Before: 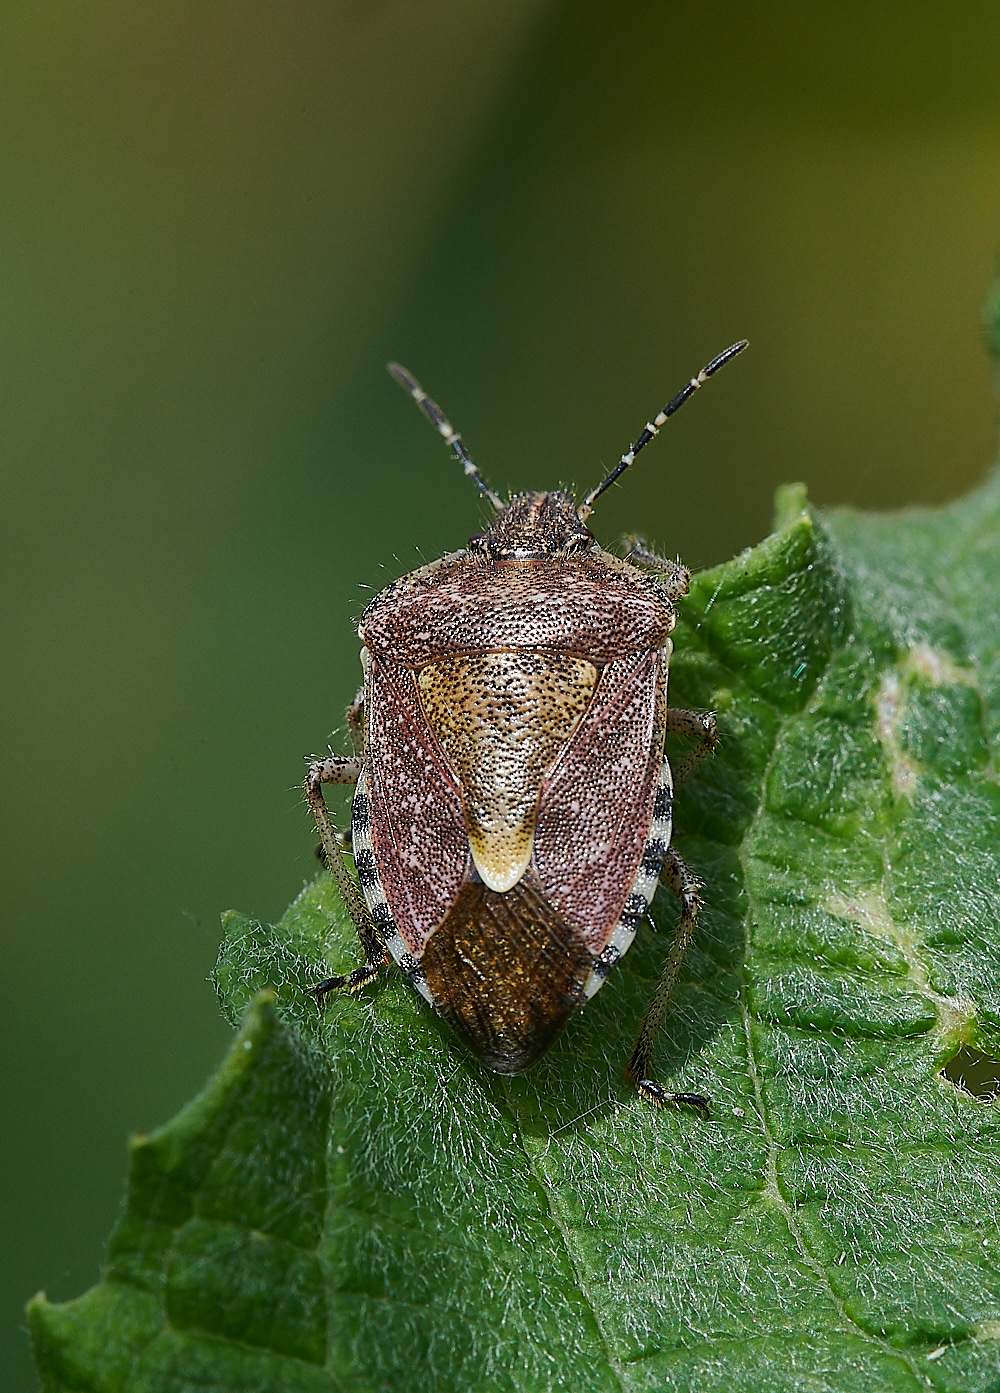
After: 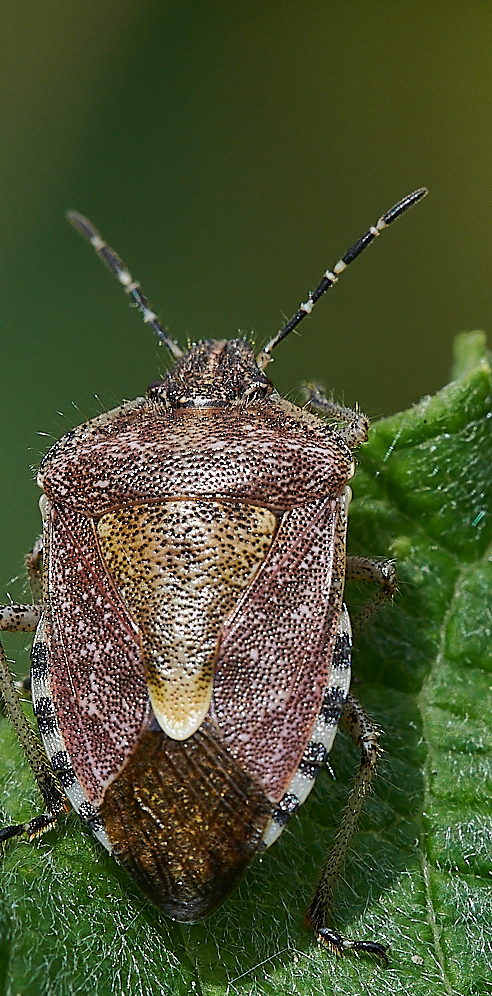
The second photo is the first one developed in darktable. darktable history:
exposure: compensate exposure bias true, compensate highlight preservation false
crop: left 32.141%, top 10.949%, right 18.578%, bottom 17.495%
